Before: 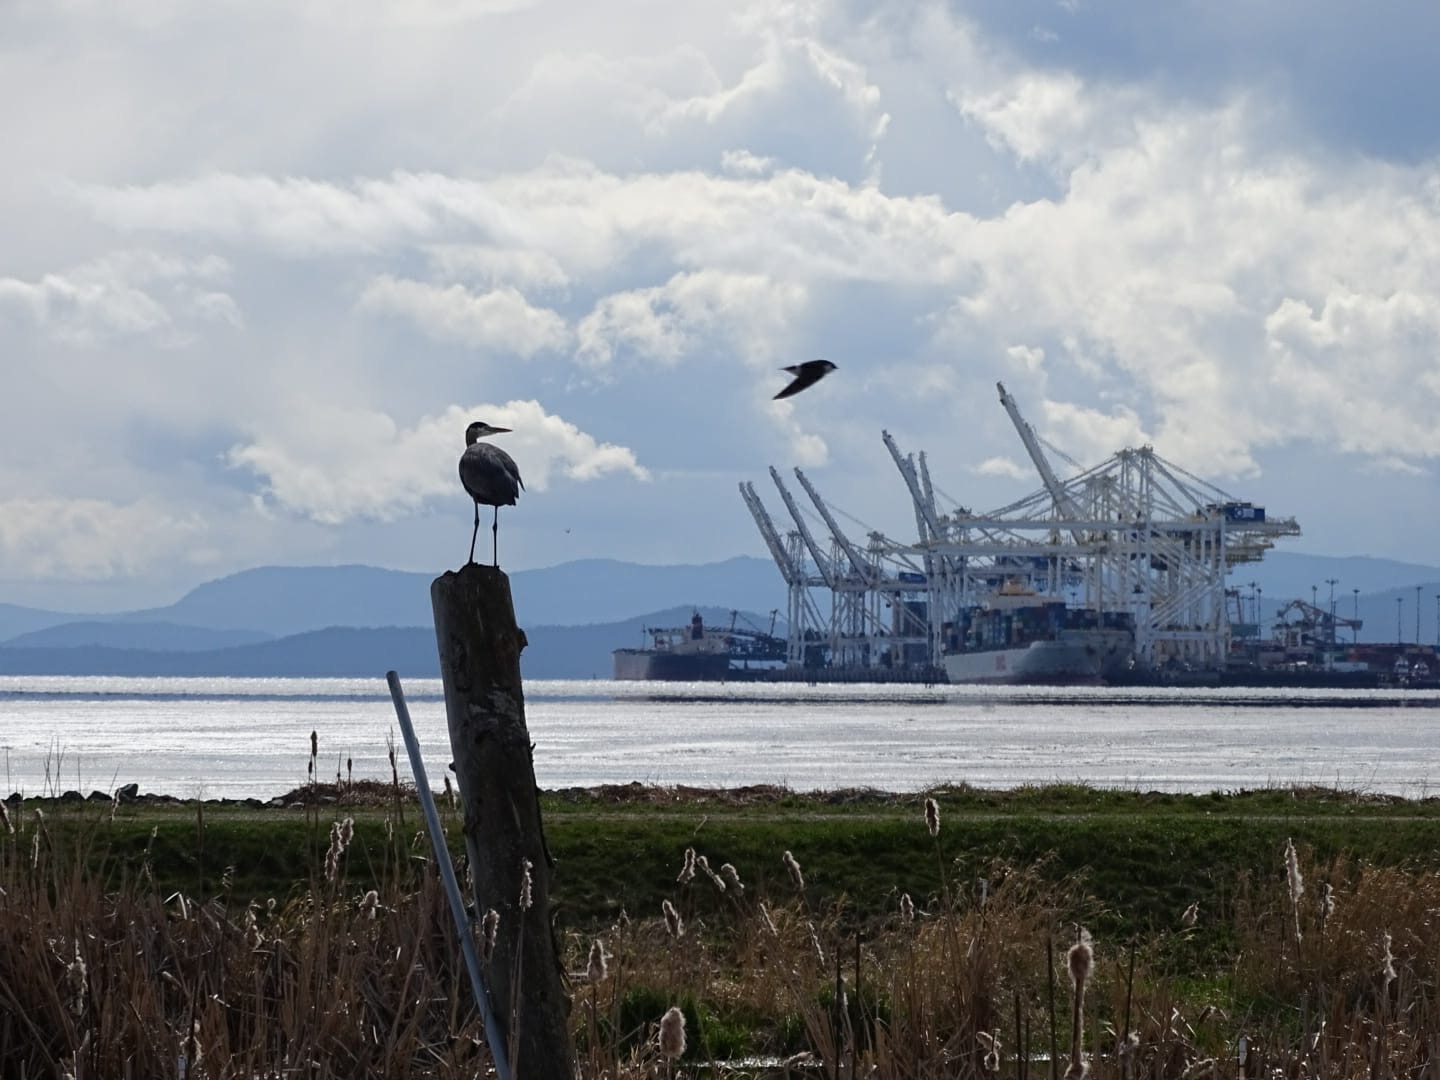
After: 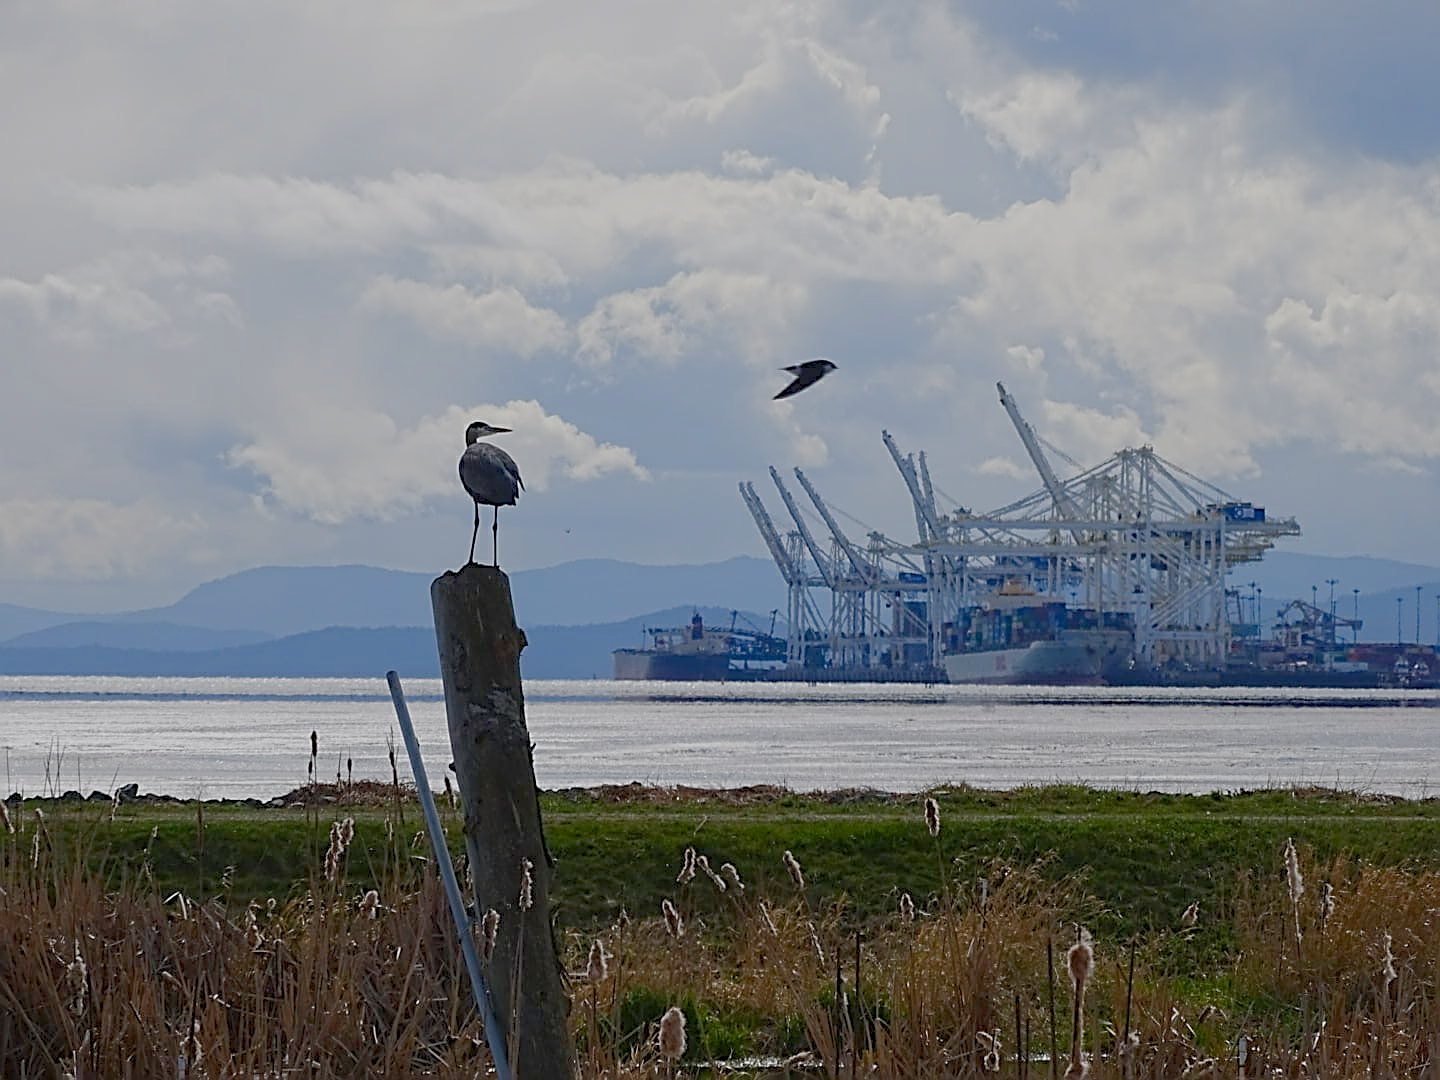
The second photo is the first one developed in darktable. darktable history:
sharpen: amount 0.901
color balance rgb: shadows lift › chroma 1%, shadows lift › hue 113°, highlights gain › chroma 0.2%, highlights gain › hue 333°, perceptual saturation grading › global saturation 20%, perceptual saturation grading › highlights -50%, perceptual saturation grading › shadows 25%, contrast -30%
